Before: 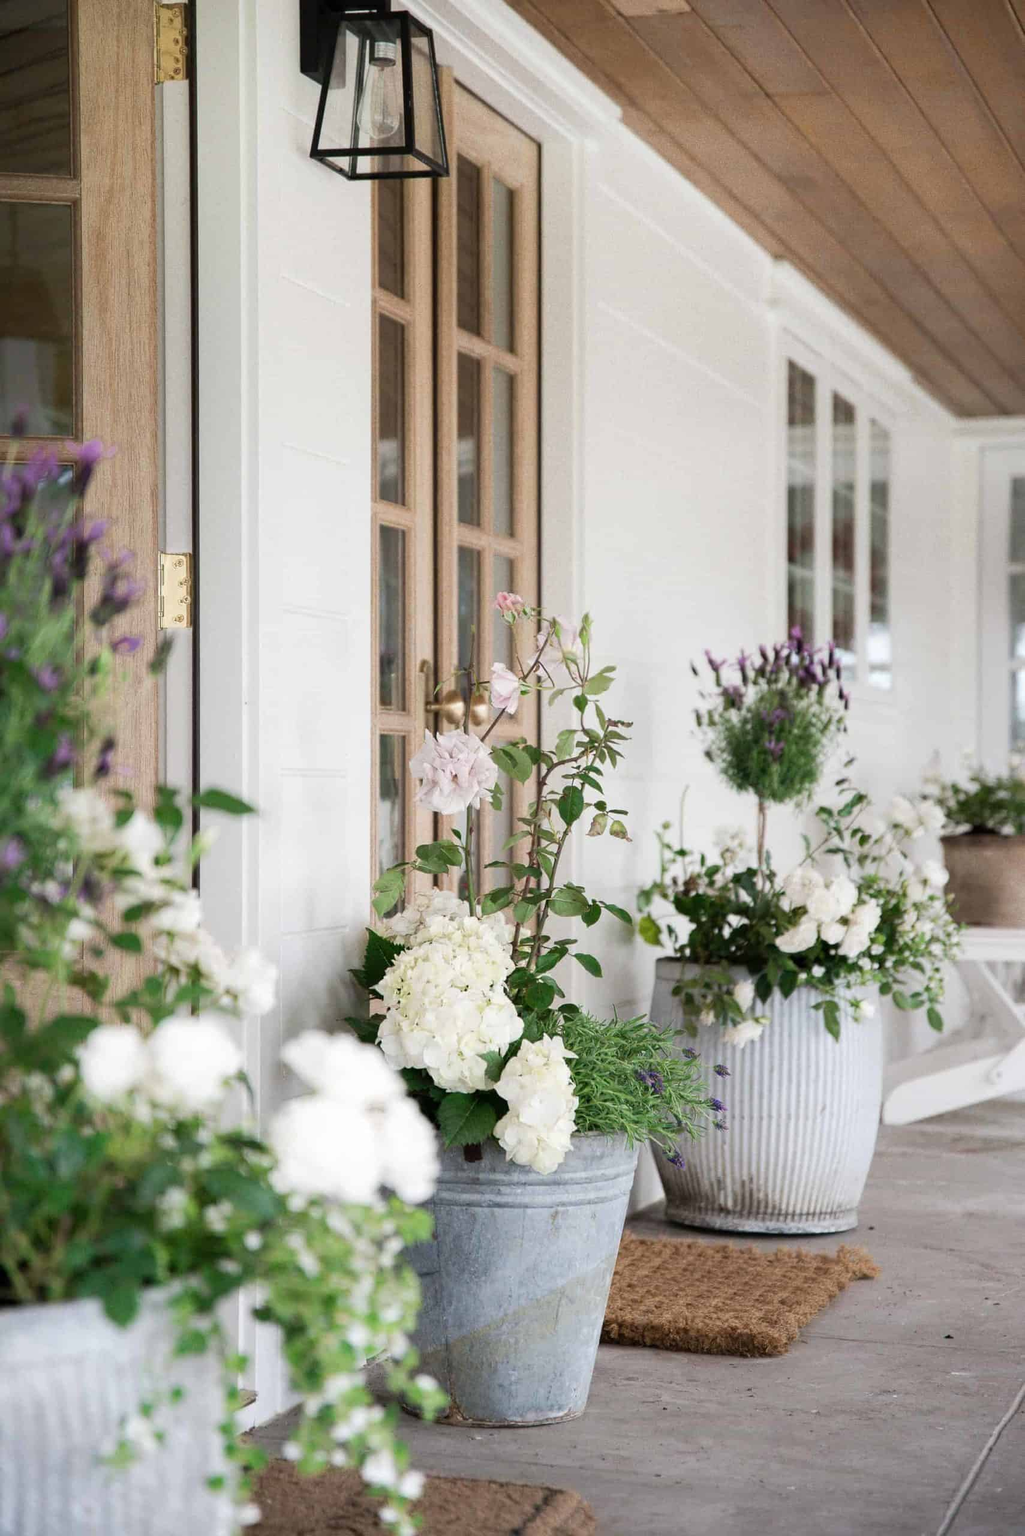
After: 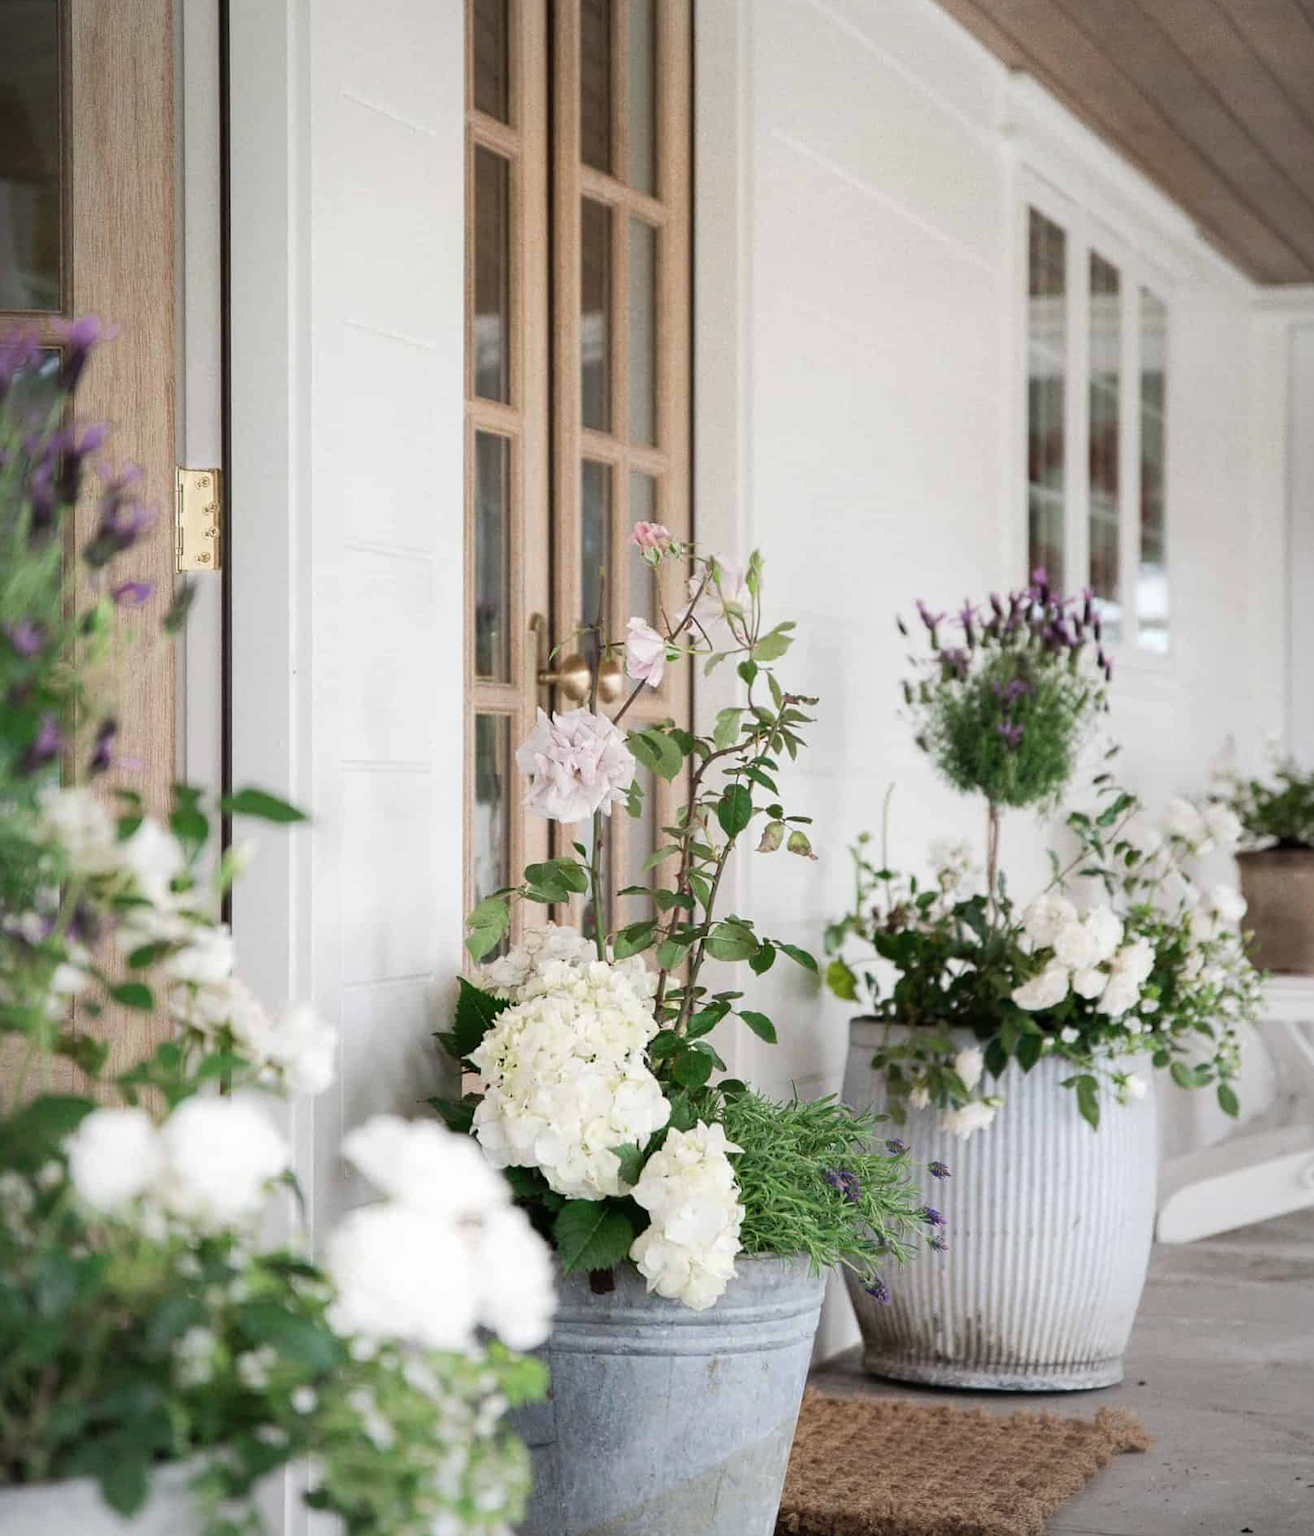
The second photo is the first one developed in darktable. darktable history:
vignetting: brightness -0.279
crop and rotate: left 2.845%, top 13.48%, right 2.462%, bottom 12.666%
